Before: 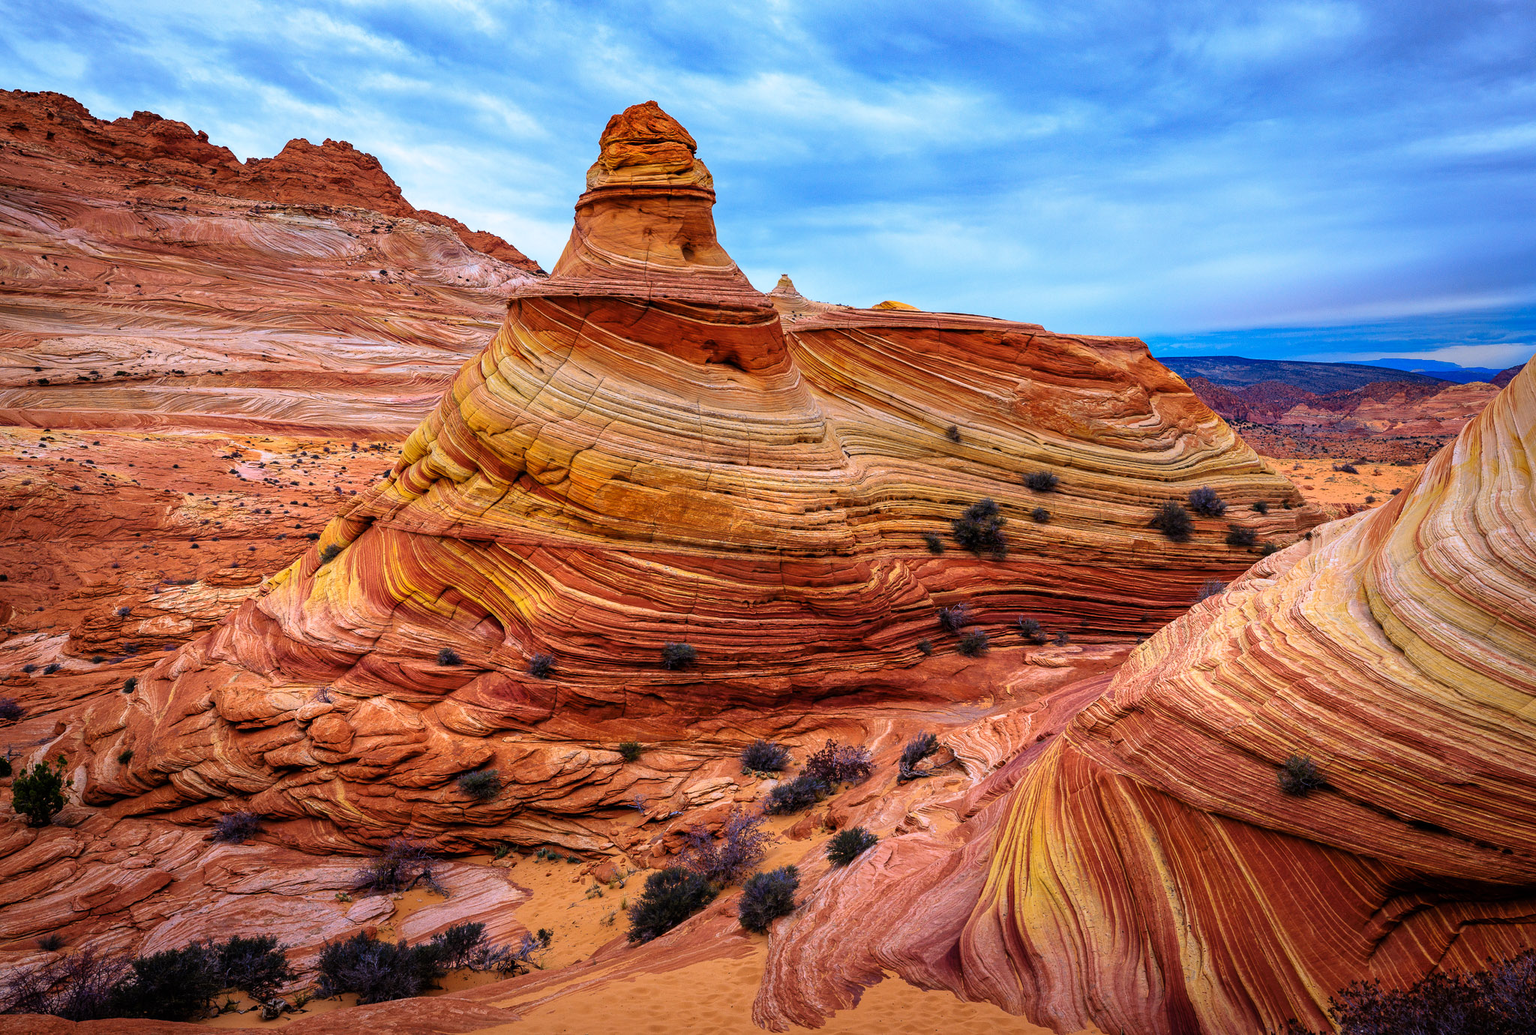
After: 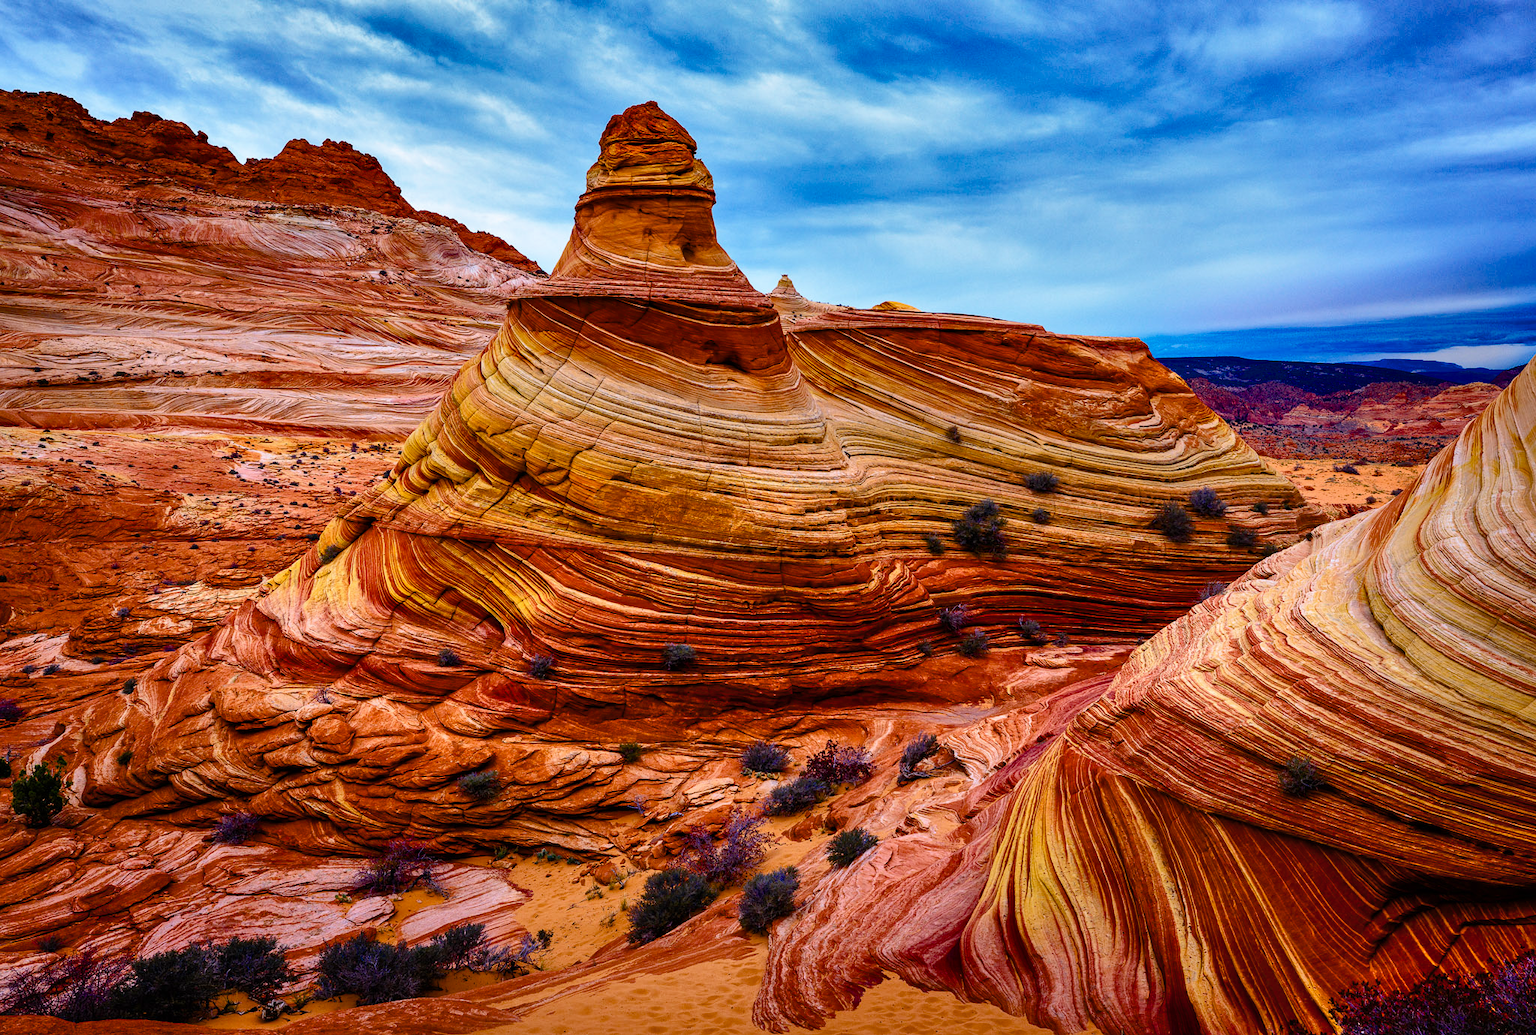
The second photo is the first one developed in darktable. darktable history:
crop and rotate: left 0.09%, bottom 0.005%
color balance rgb: perceptual saturation grading › global saturation 20%, perceptual saturation grading › highlights -24.853%, perceptual saturation grading › shadows 25.305%, saturation formula JzAzBz (2021)
shadows and highlights: radius 101.86, shadows 50.5, highlights -64.59, soften with gaussian
tone equalizer: edges refinement/feathering 500, mask exposure compensation -1.57 EV, preserve details no
